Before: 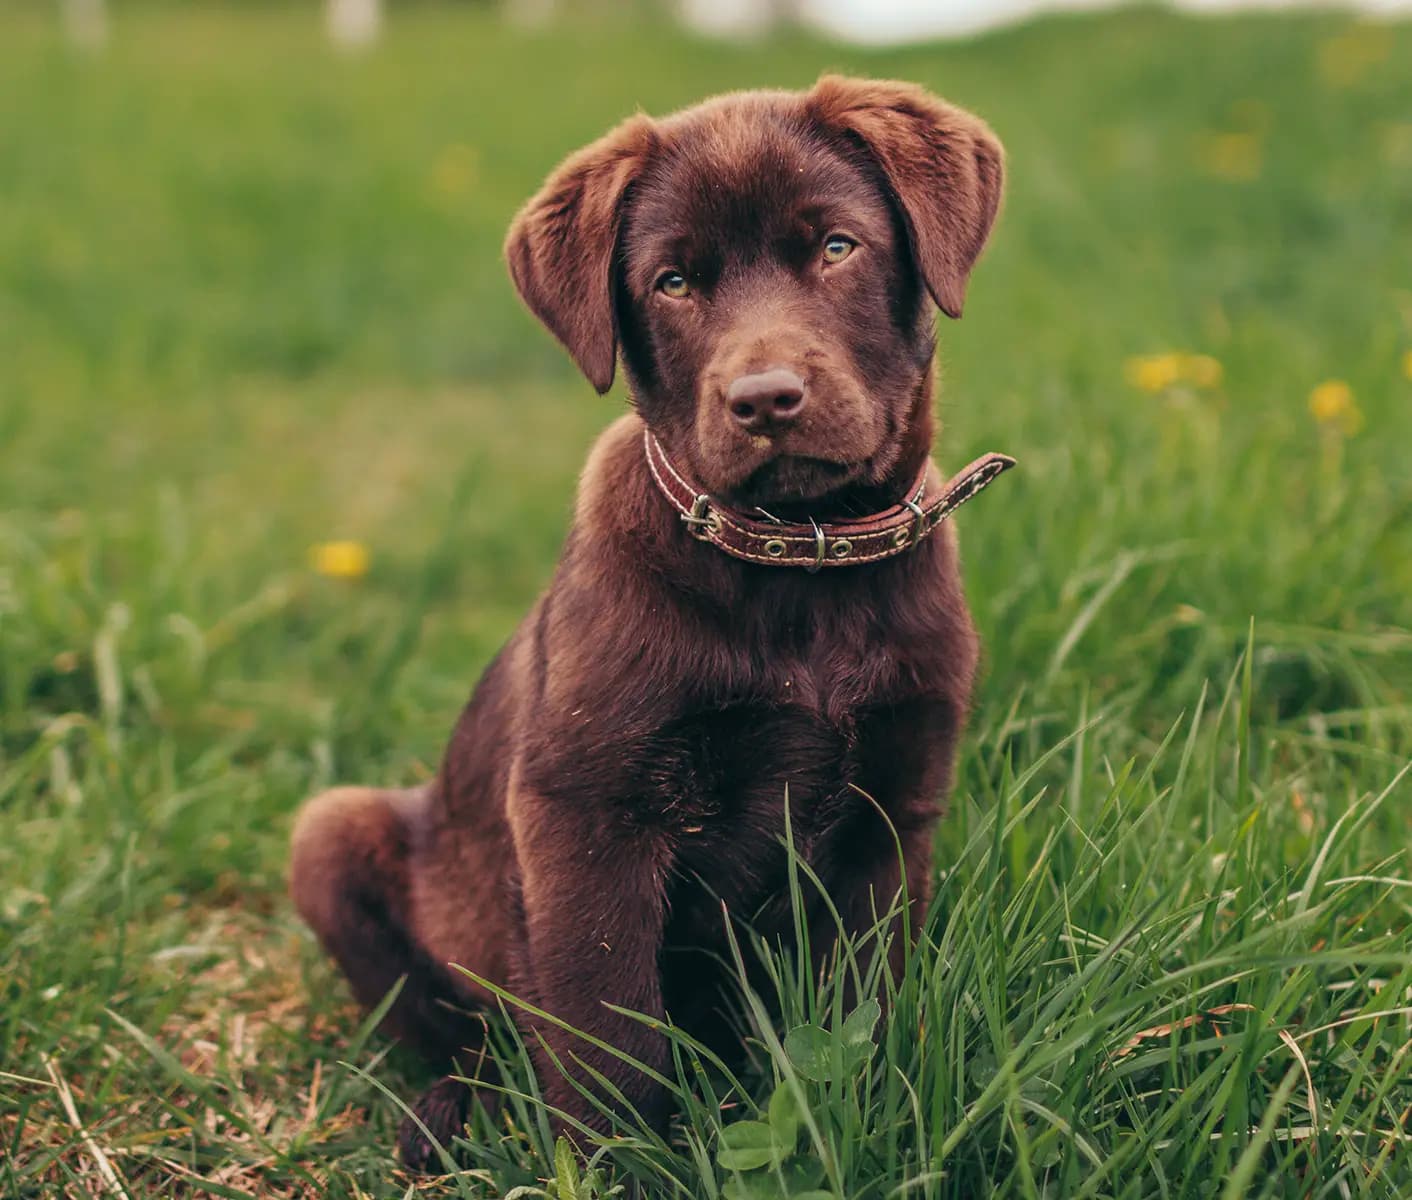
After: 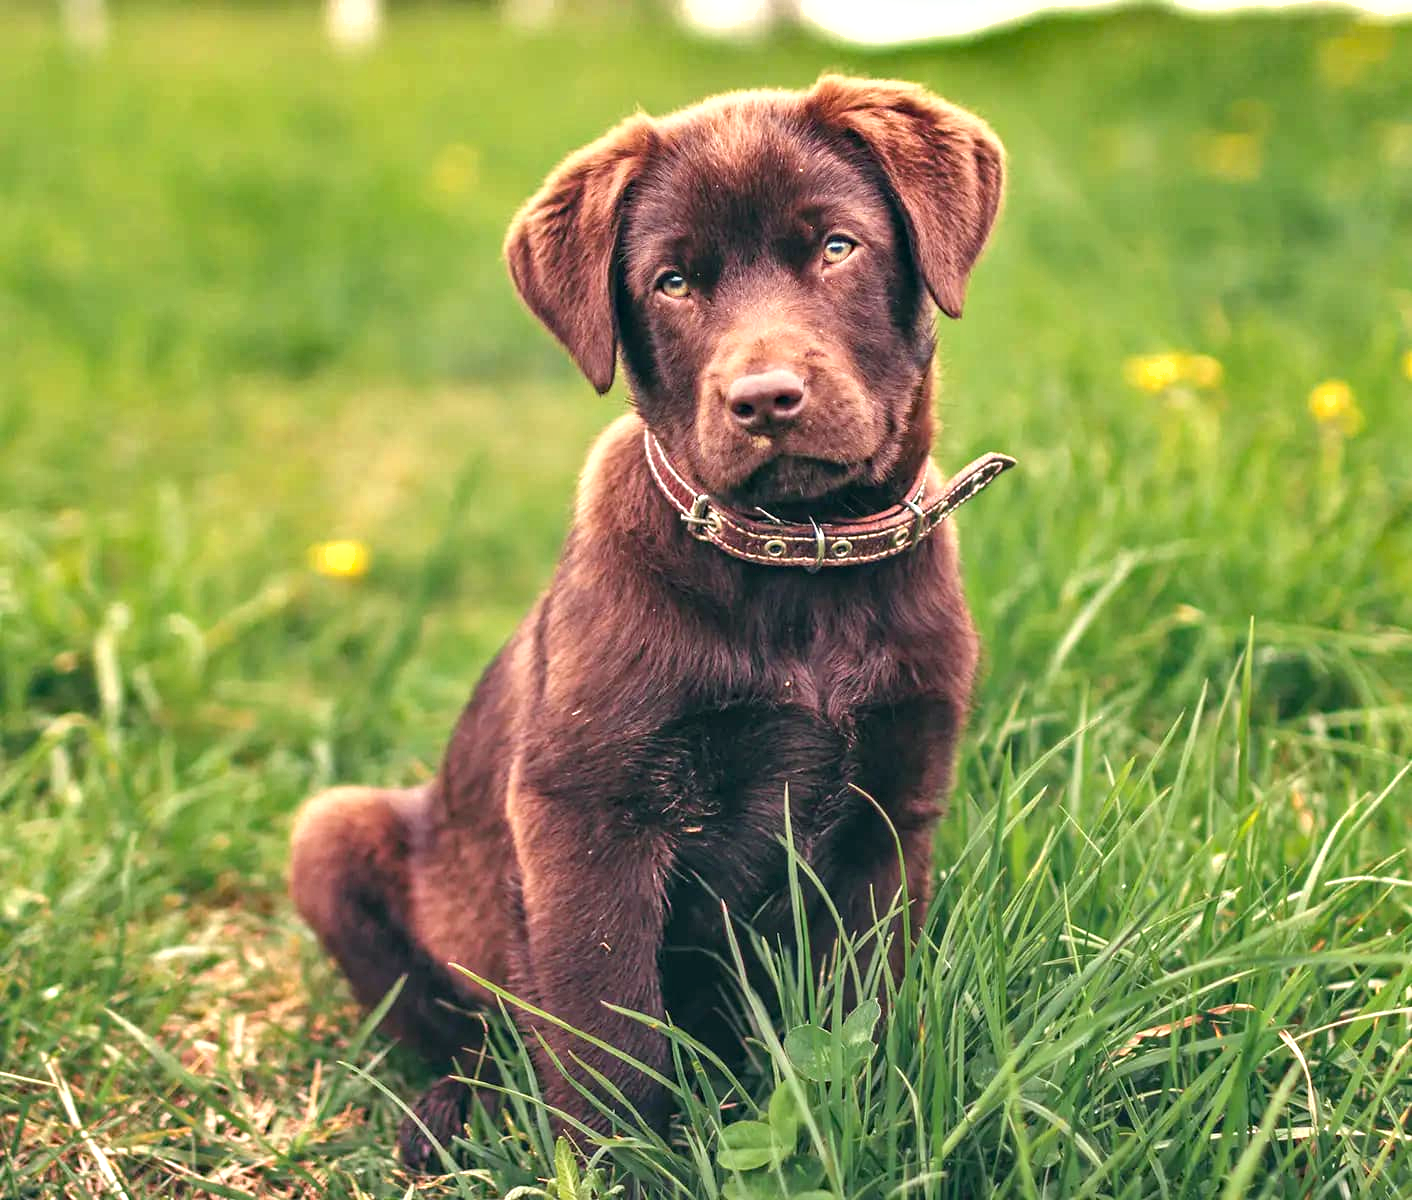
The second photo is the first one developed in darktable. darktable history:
contrast brightness saturation: saturation -0.063
exposure: black level correction 0, exposure 1.199 EV, compensate exposure bias true, compensate highlight preservation false
haze removal: compatibility mode true, adaptive false
shadows and highlights: soften with gaussian
